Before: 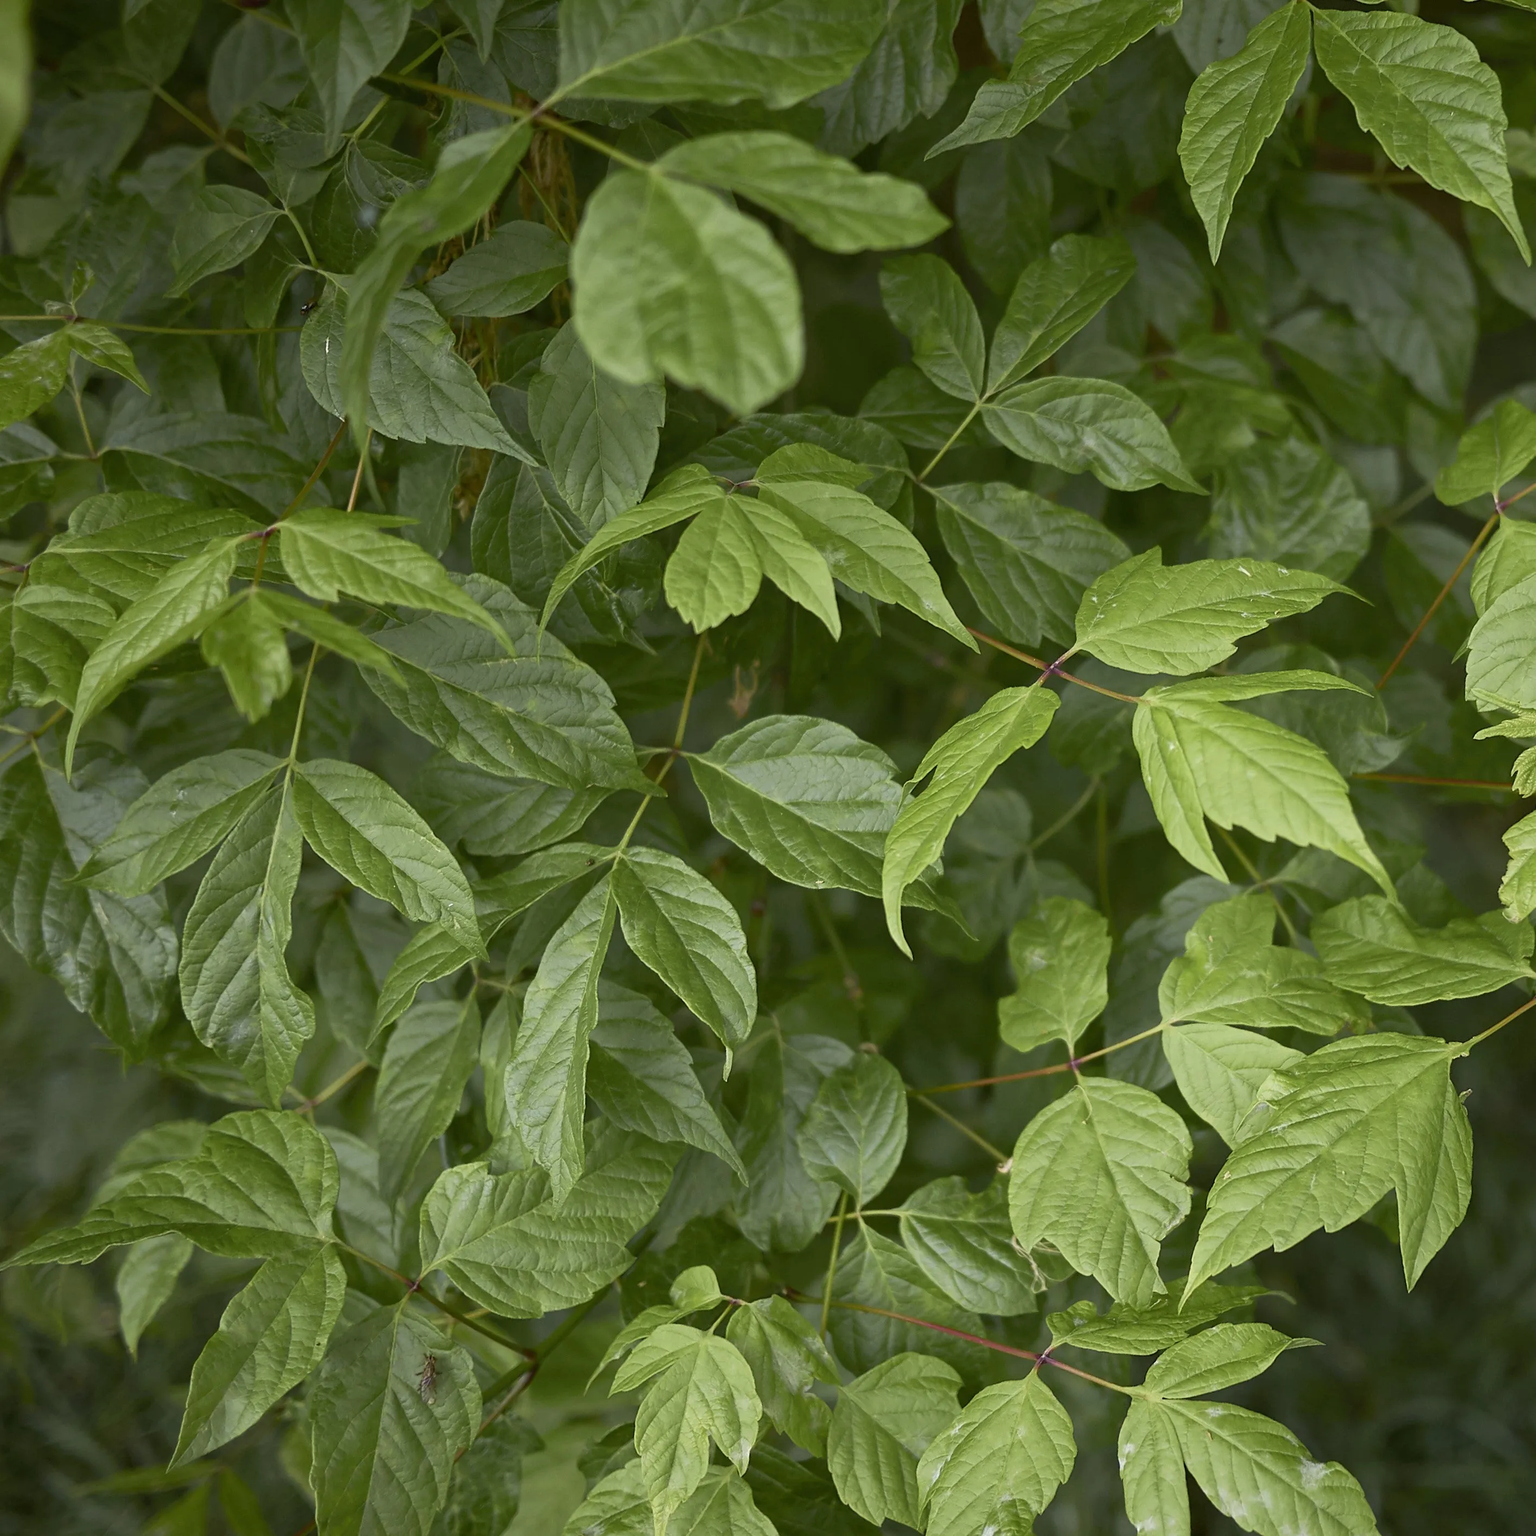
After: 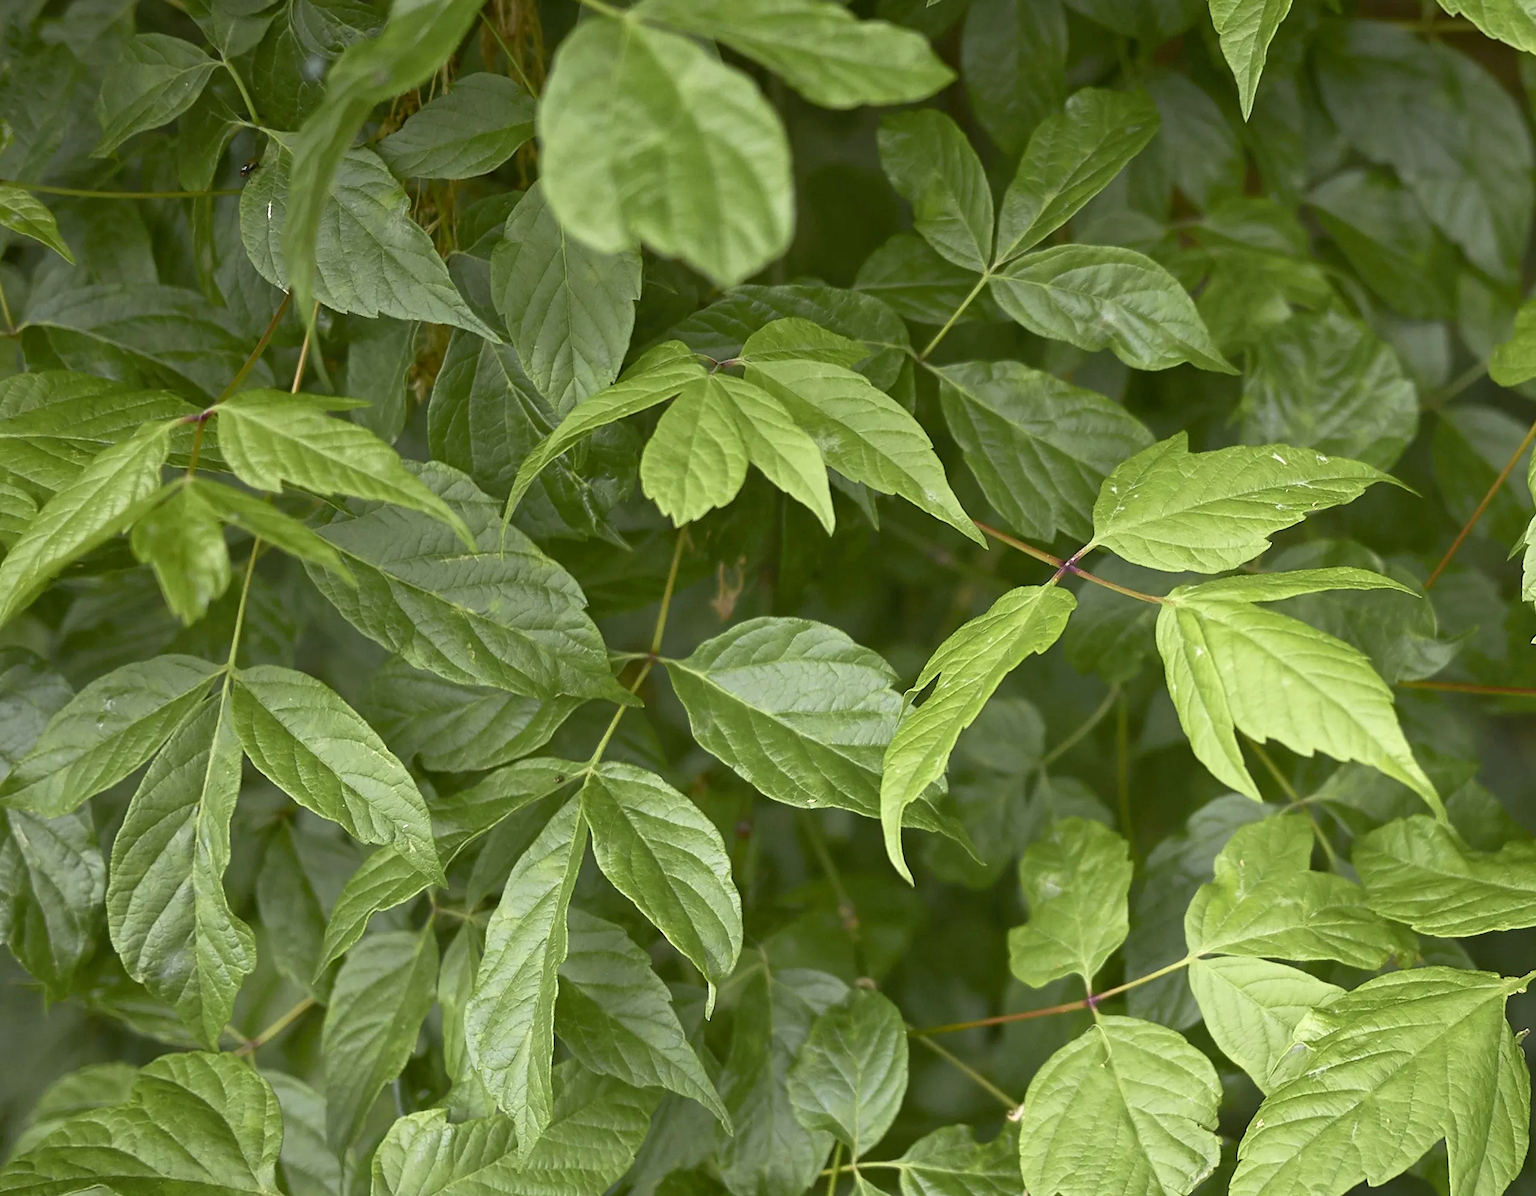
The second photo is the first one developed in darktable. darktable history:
crop: left 5.385%, top 10.092%, right 3.746%, bottom 19.14%
exposure: black level correction 0.001, exposure 0.498 EV, compensate highlight preservation false
